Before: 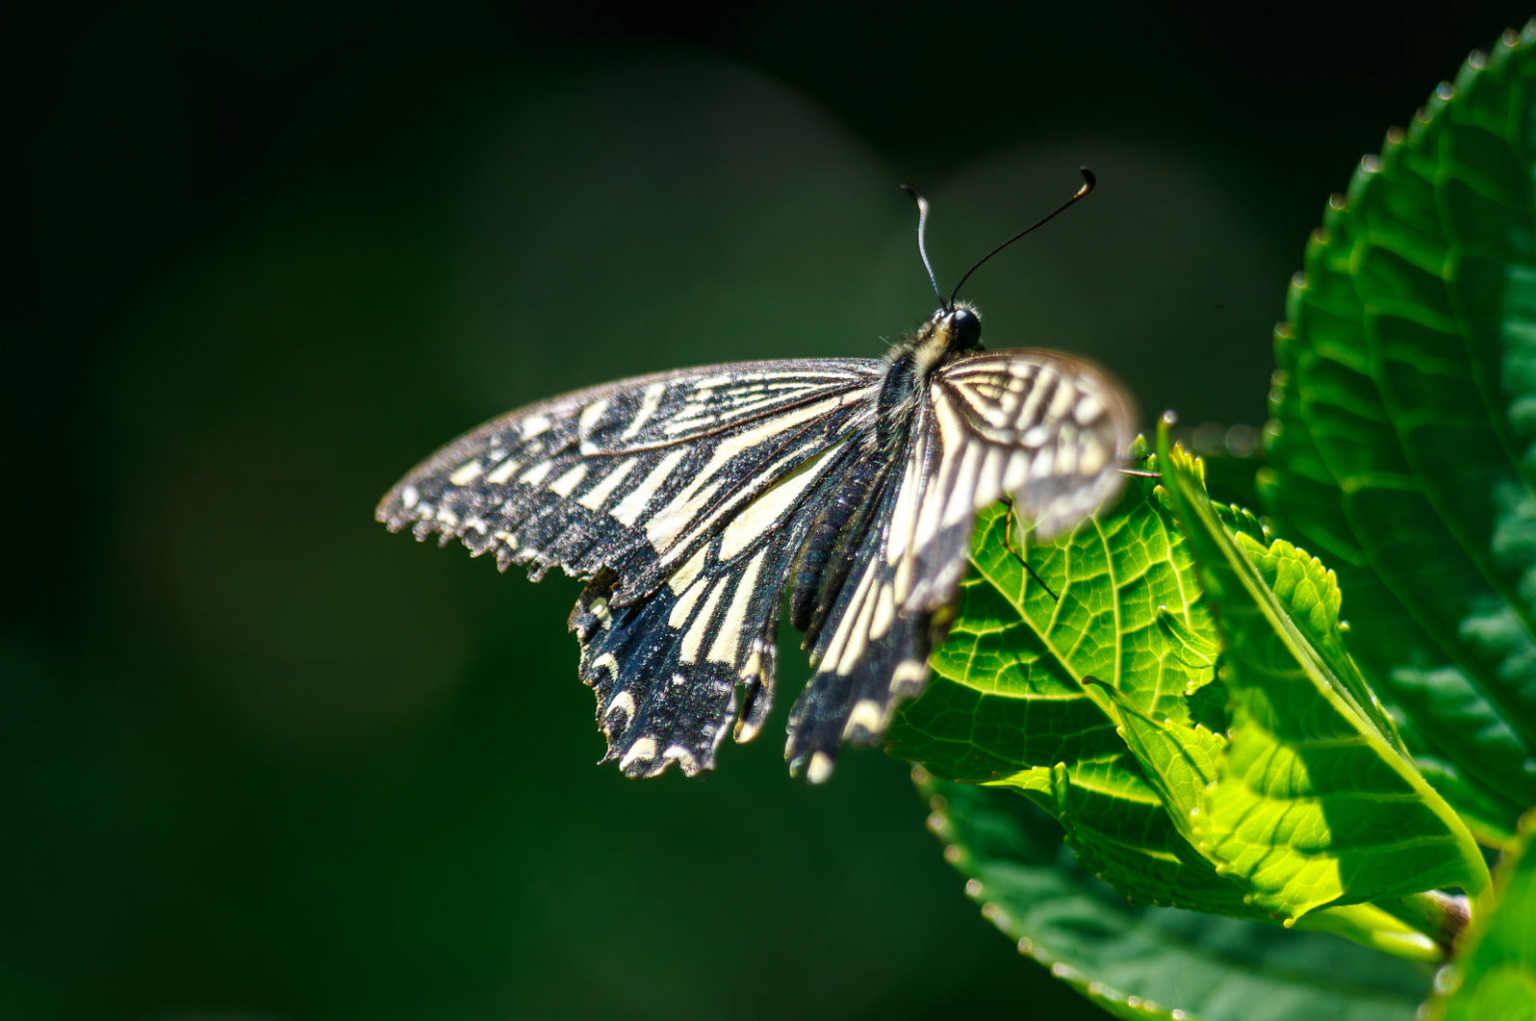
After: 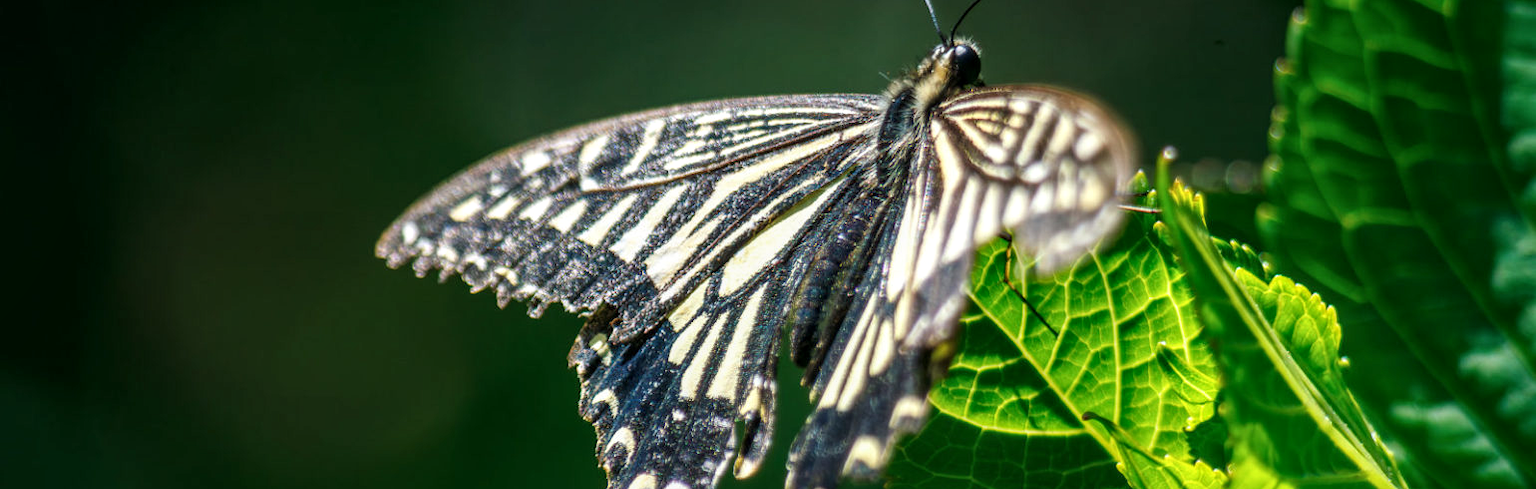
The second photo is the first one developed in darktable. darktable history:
crop and rotate: top 25.971%, bottom 25.997%
local contrast: on, module defaults
